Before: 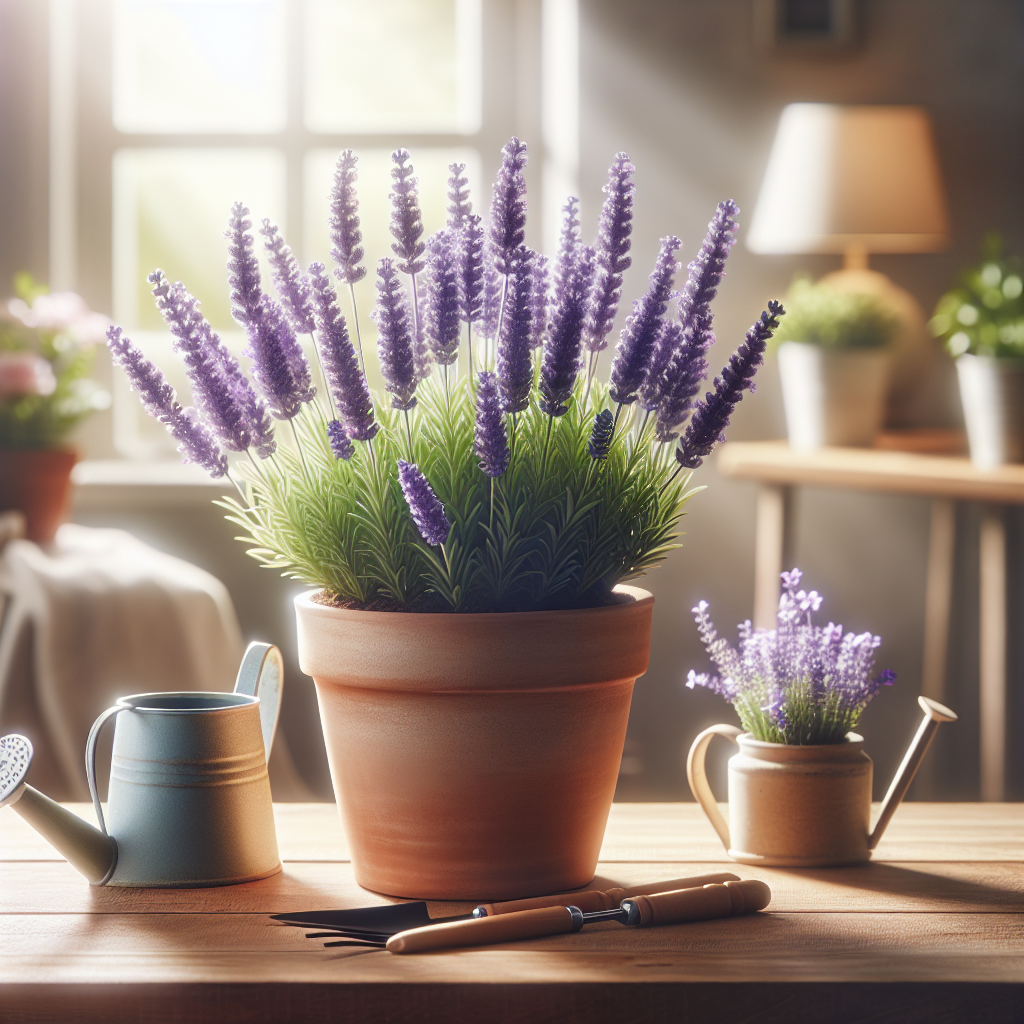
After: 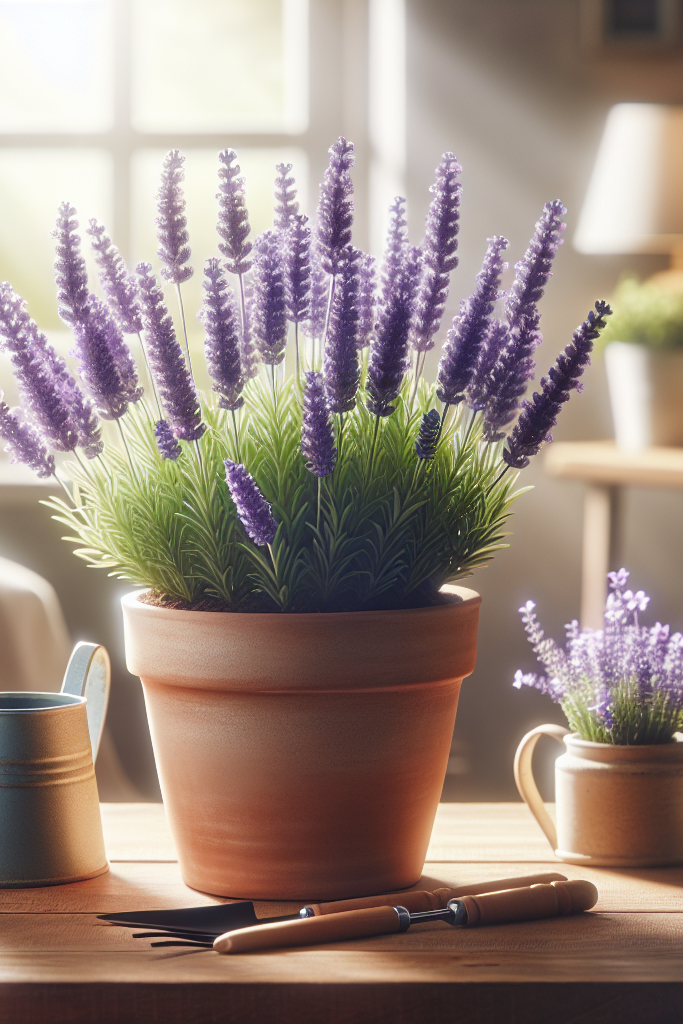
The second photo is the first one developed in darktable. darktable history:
crop: left 16.987%, right 16.301%
